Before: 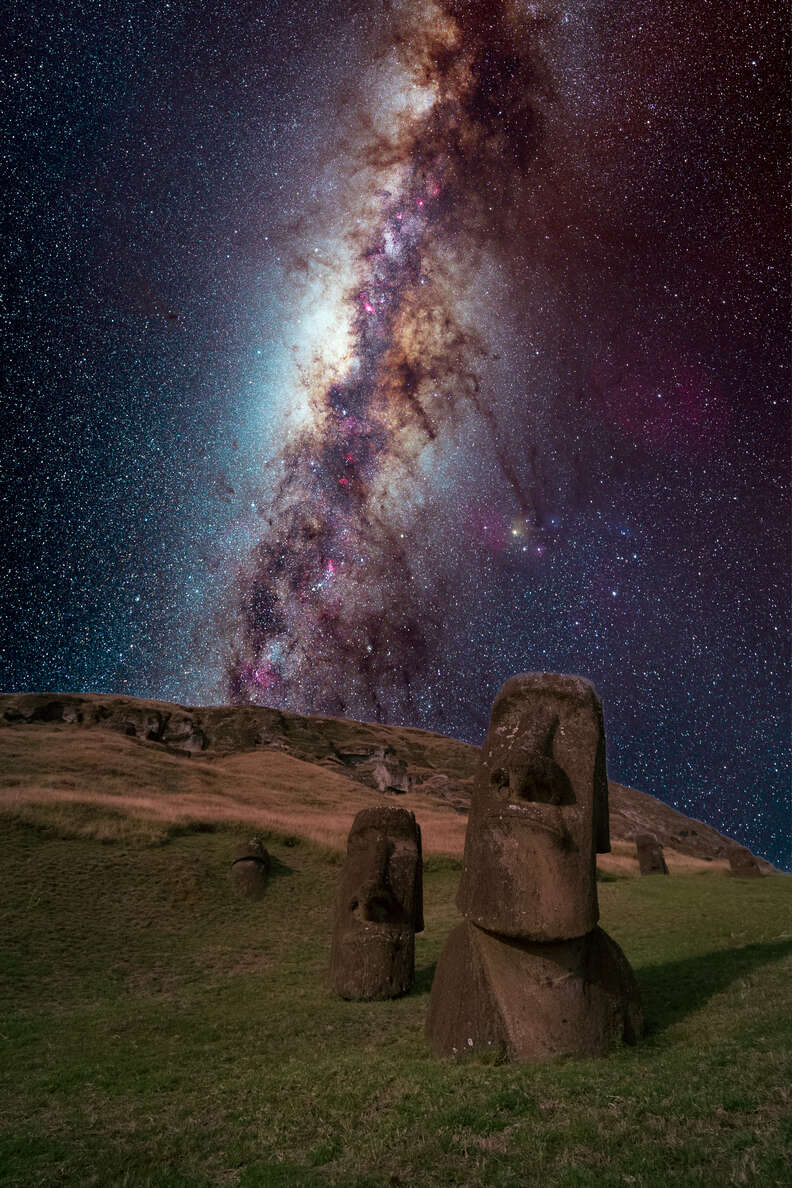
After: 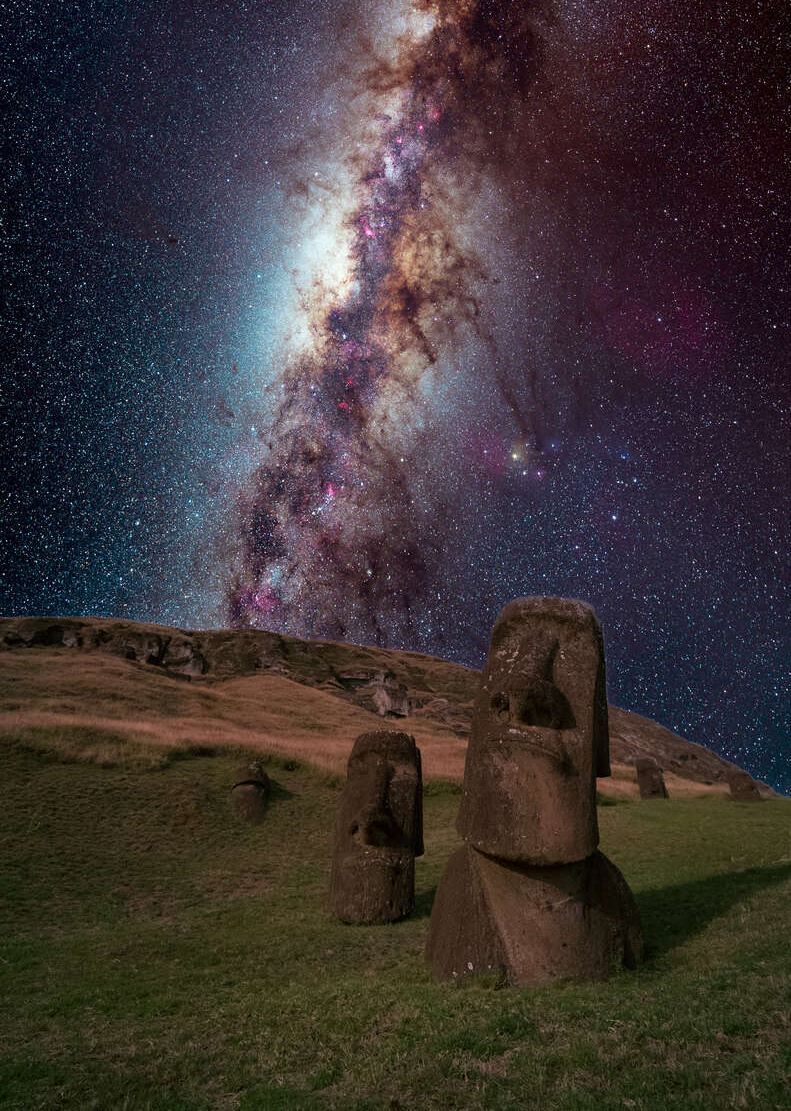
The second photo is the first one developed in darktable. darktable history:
crop and rotate: top 6.407%
